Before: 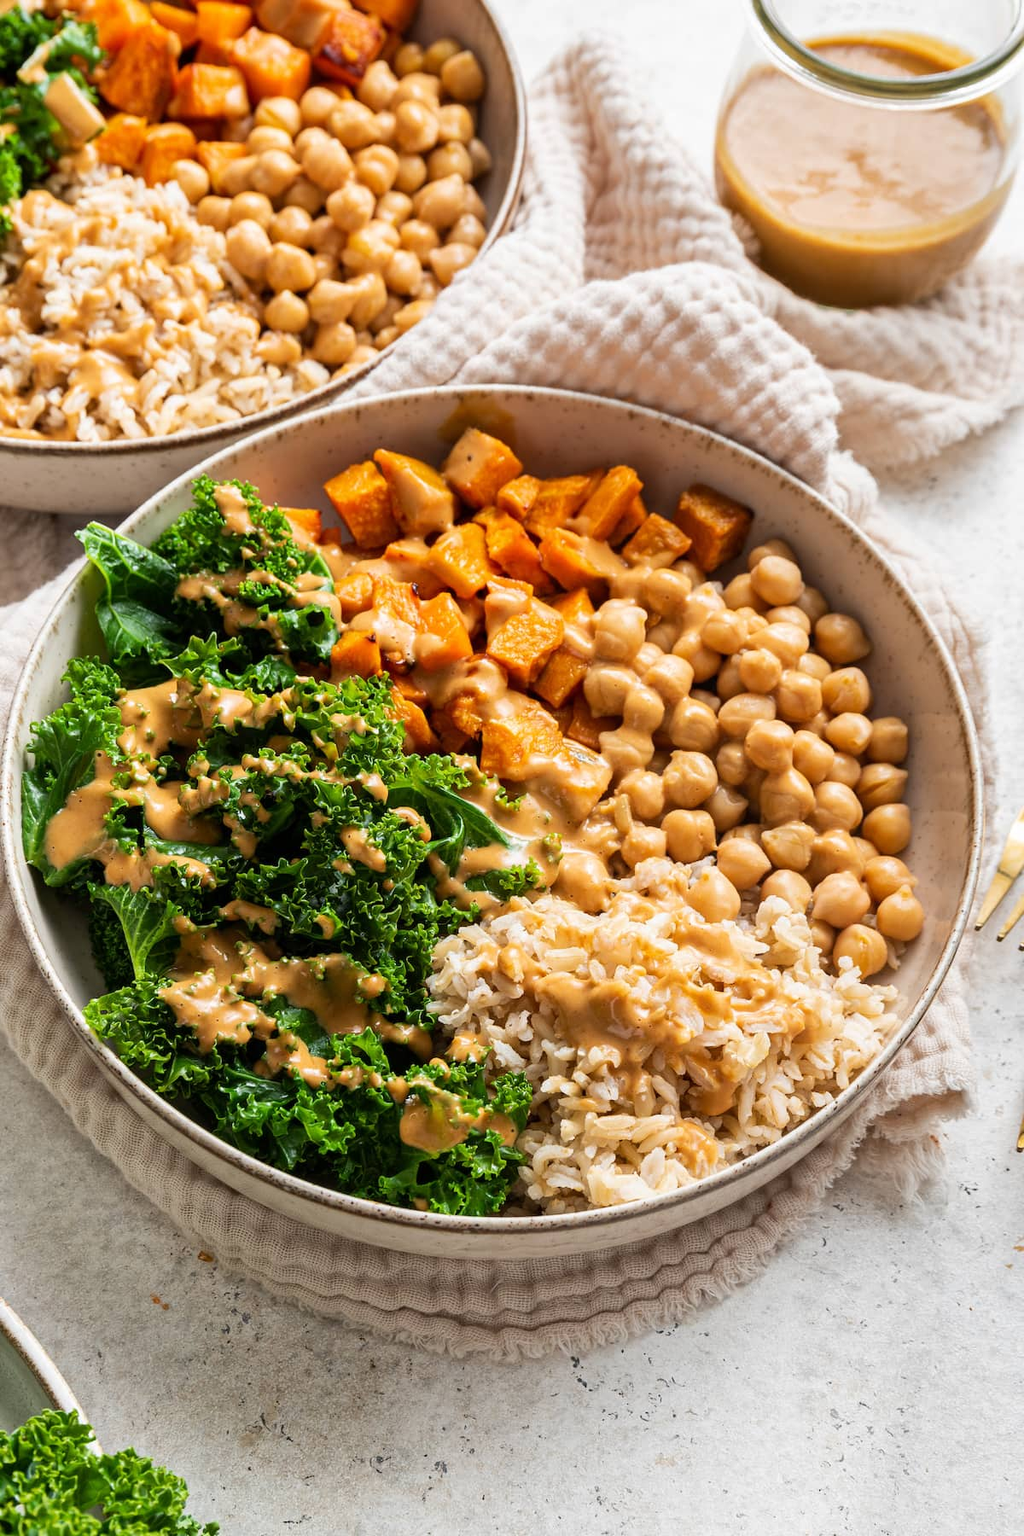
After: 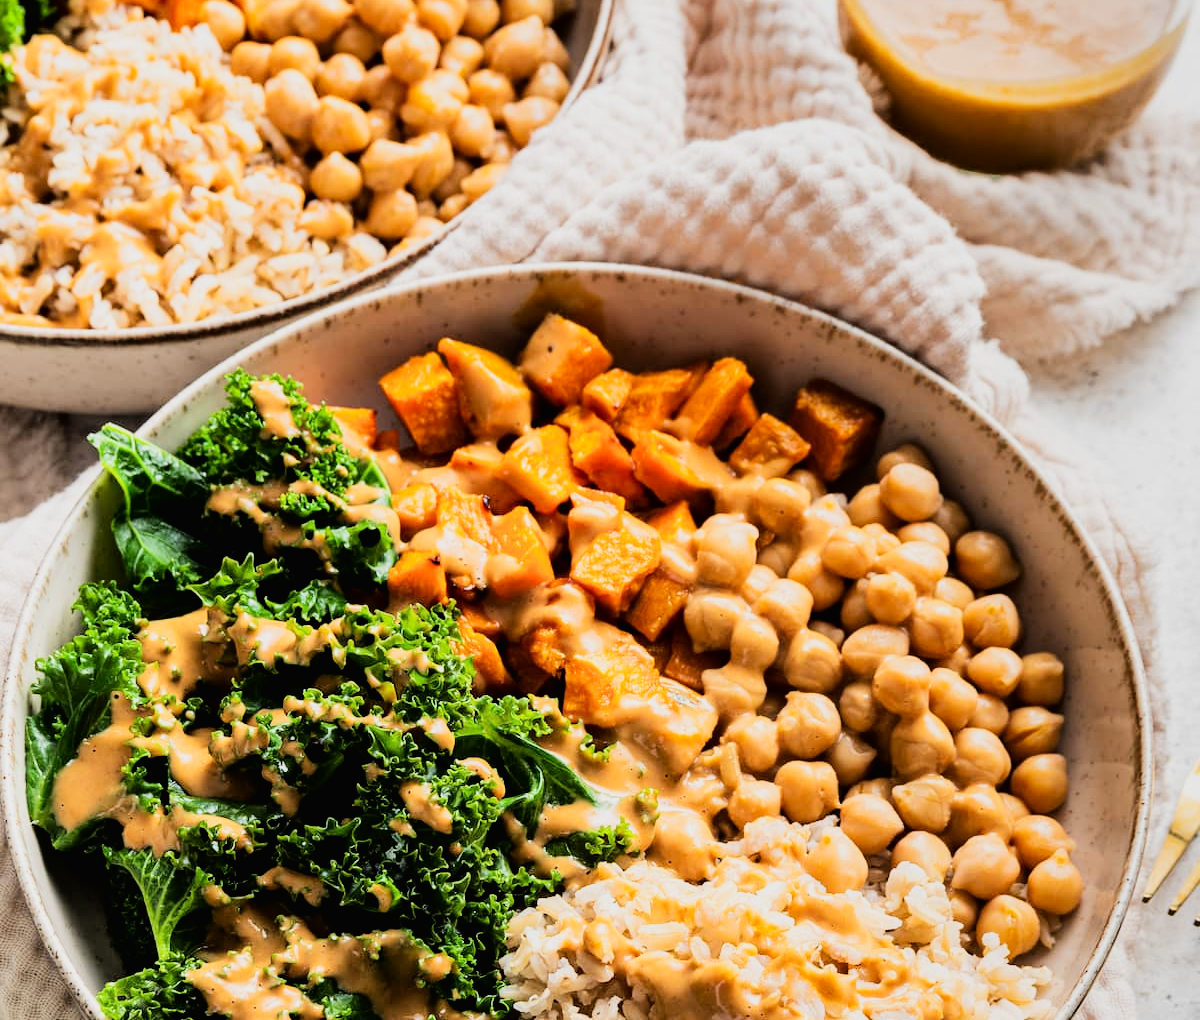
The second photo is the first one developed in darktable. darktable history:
tone curve: curves: ch0 [(0, 0.01) (0.052, 0.045) (0.136, 0.133) (0.29, 0.332) (0.453, 0.531) (0.676, 0.751) (0.89, 0.919) (1, 1)]; ch1 [(0, 0) (0.094, 0.081) (0.285, 0.299) (0.385, 0.403) (0.446, 0.443) (0.495, 0.496) (0.544, 0.552) (0.589, 0.612) (0.722, 0.728) (1, 1)]; ch2 [(0, 0) (0.257, 0.217) (0.43, 0.421) (0.498, 0.507) (0.531, 0.544) (0.56, 0.579) (0.625, 0.642) (1, 1)]
crop and rotate: top 10.465%, bottom 32.833%
filmic rgb: black relative exposure -5.08 EV, white relative exposure 3.56 EV, hardness 3.16, contrast 1.198, highlights saturation mix -49.24%
shadows and highlights: radius 336.09, shadows 28.48, shadows color adjustment 97.67%, soften with gaussian
